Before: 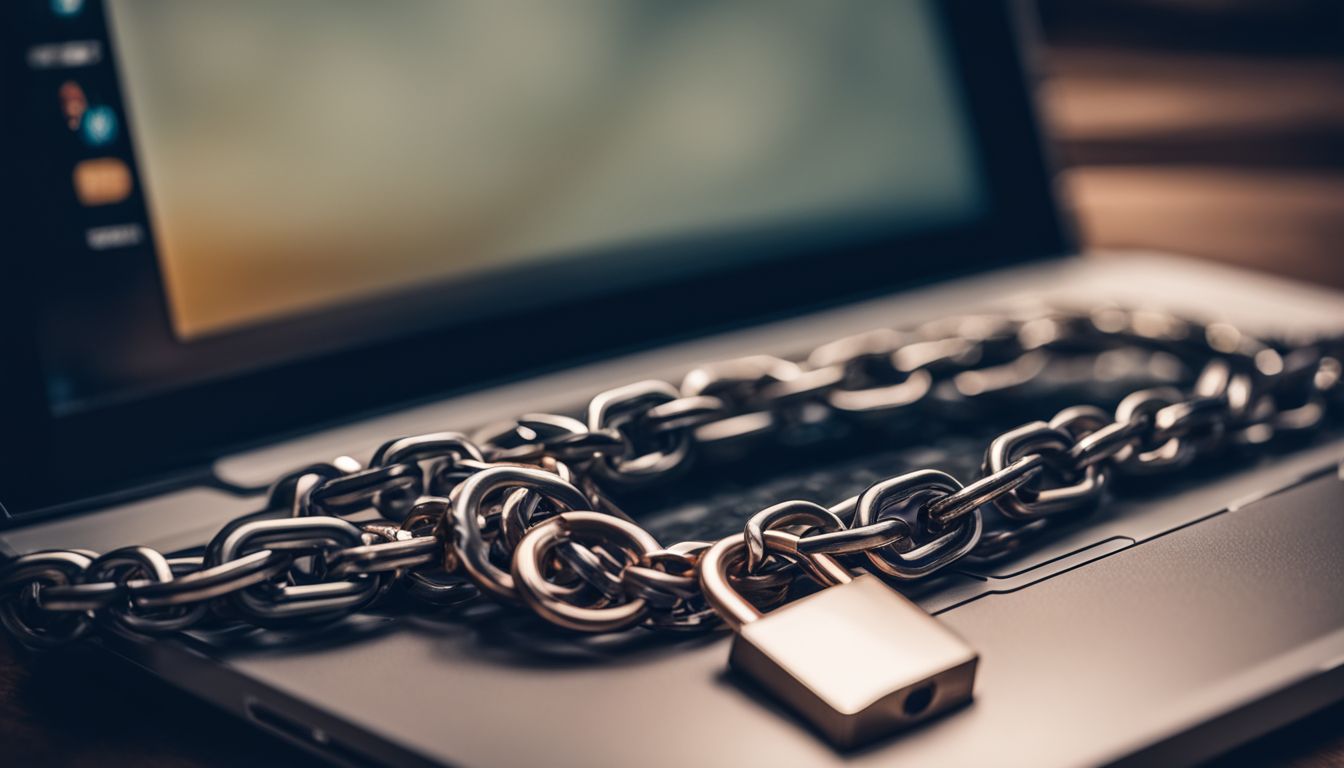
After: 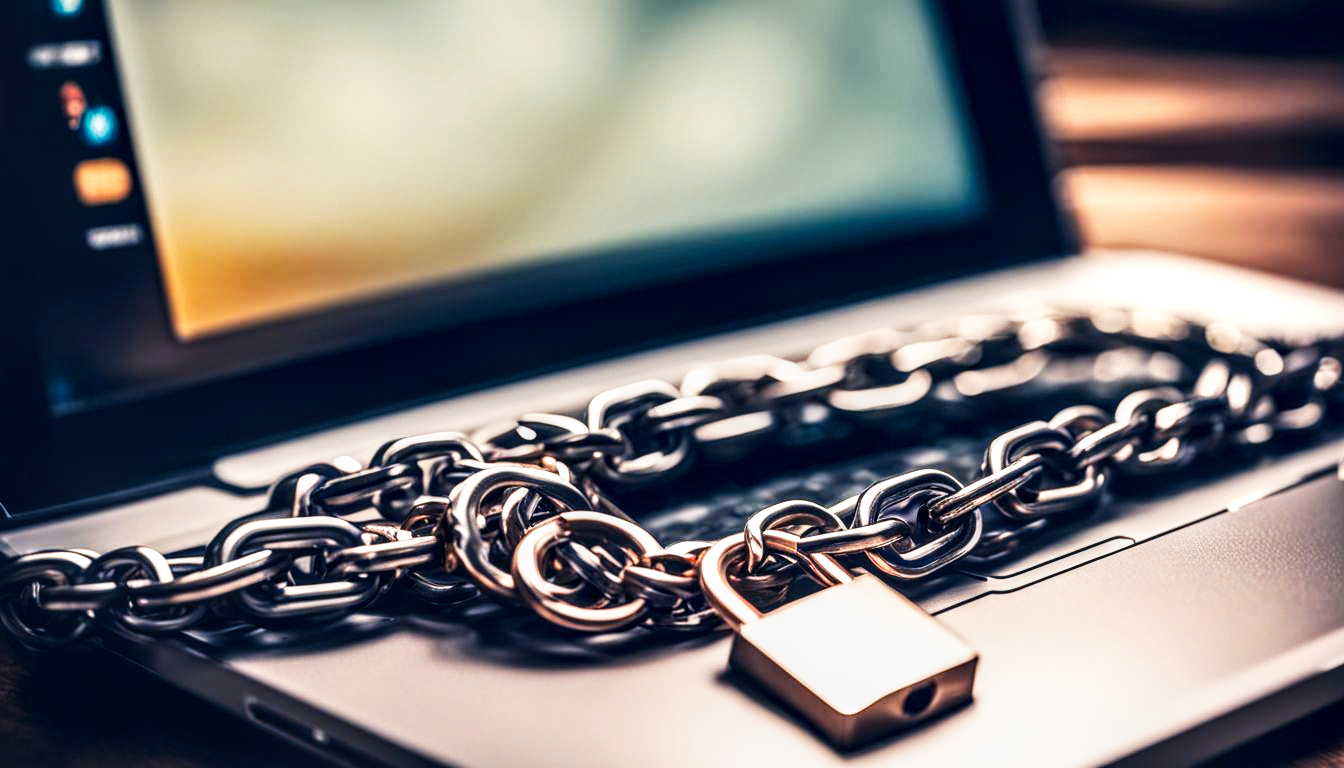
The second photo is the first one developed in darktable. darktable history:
local contrast: detail 150%
contrast brightness saturation: contrast 0.1, brightness 0.026, saturation 0.09
base curve: curves: ch0 [(0, 0) (0.007, 0.004) (0.027, 0.03) (0.046, 0.07) (0.207, 0.54) (0.442, 0.872) (0.673, 0.972) (1, 1)], preserve colors none
